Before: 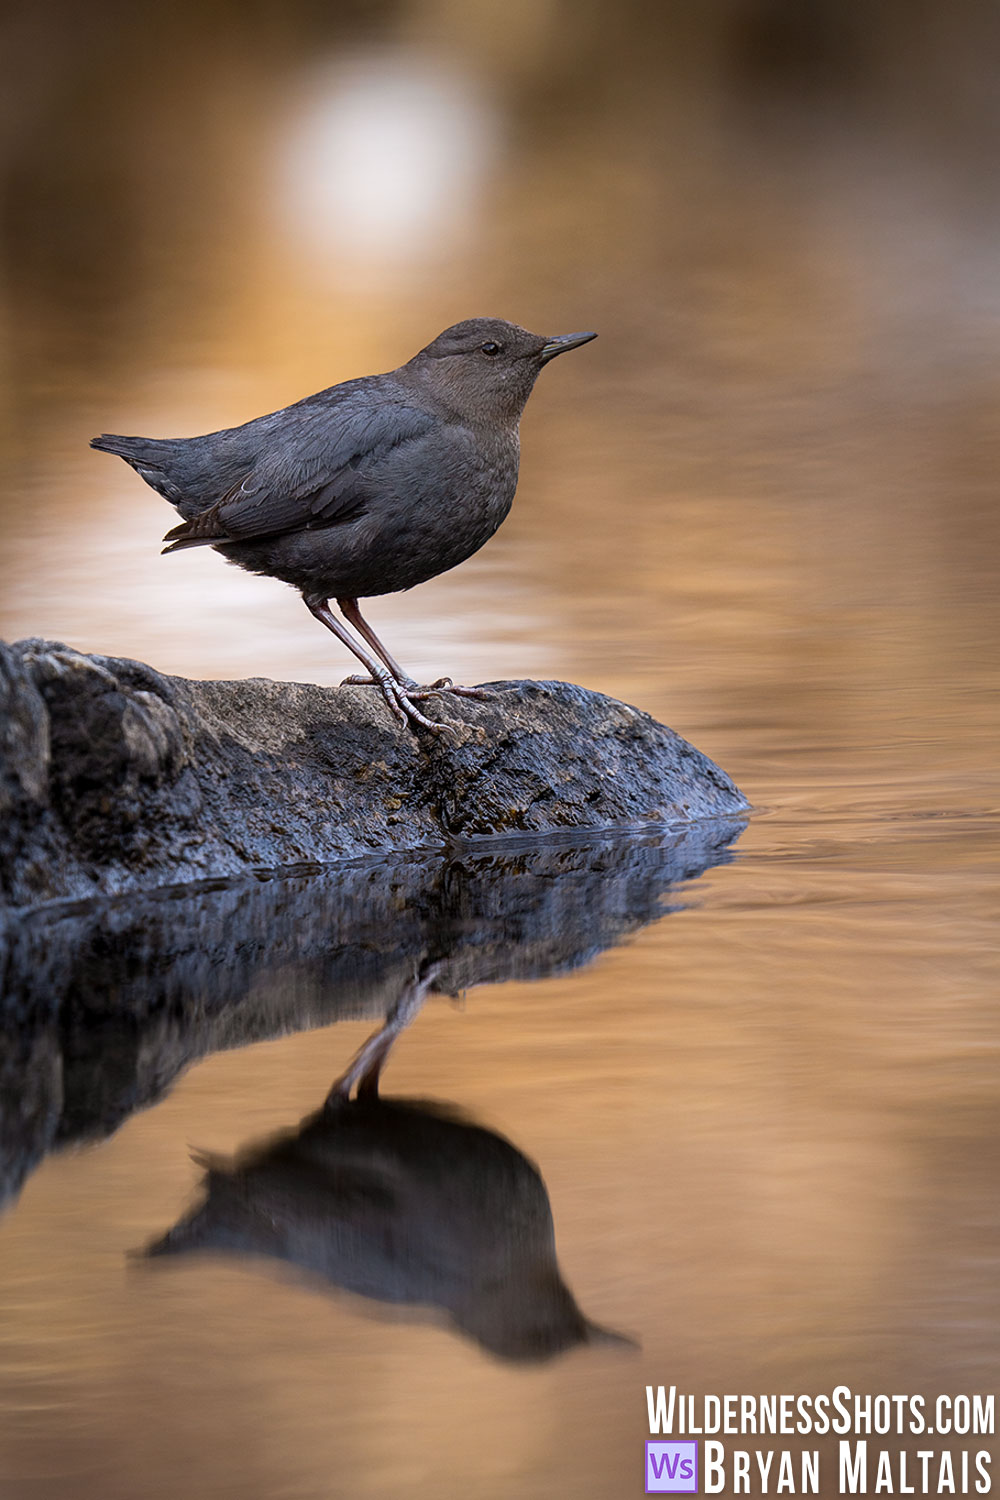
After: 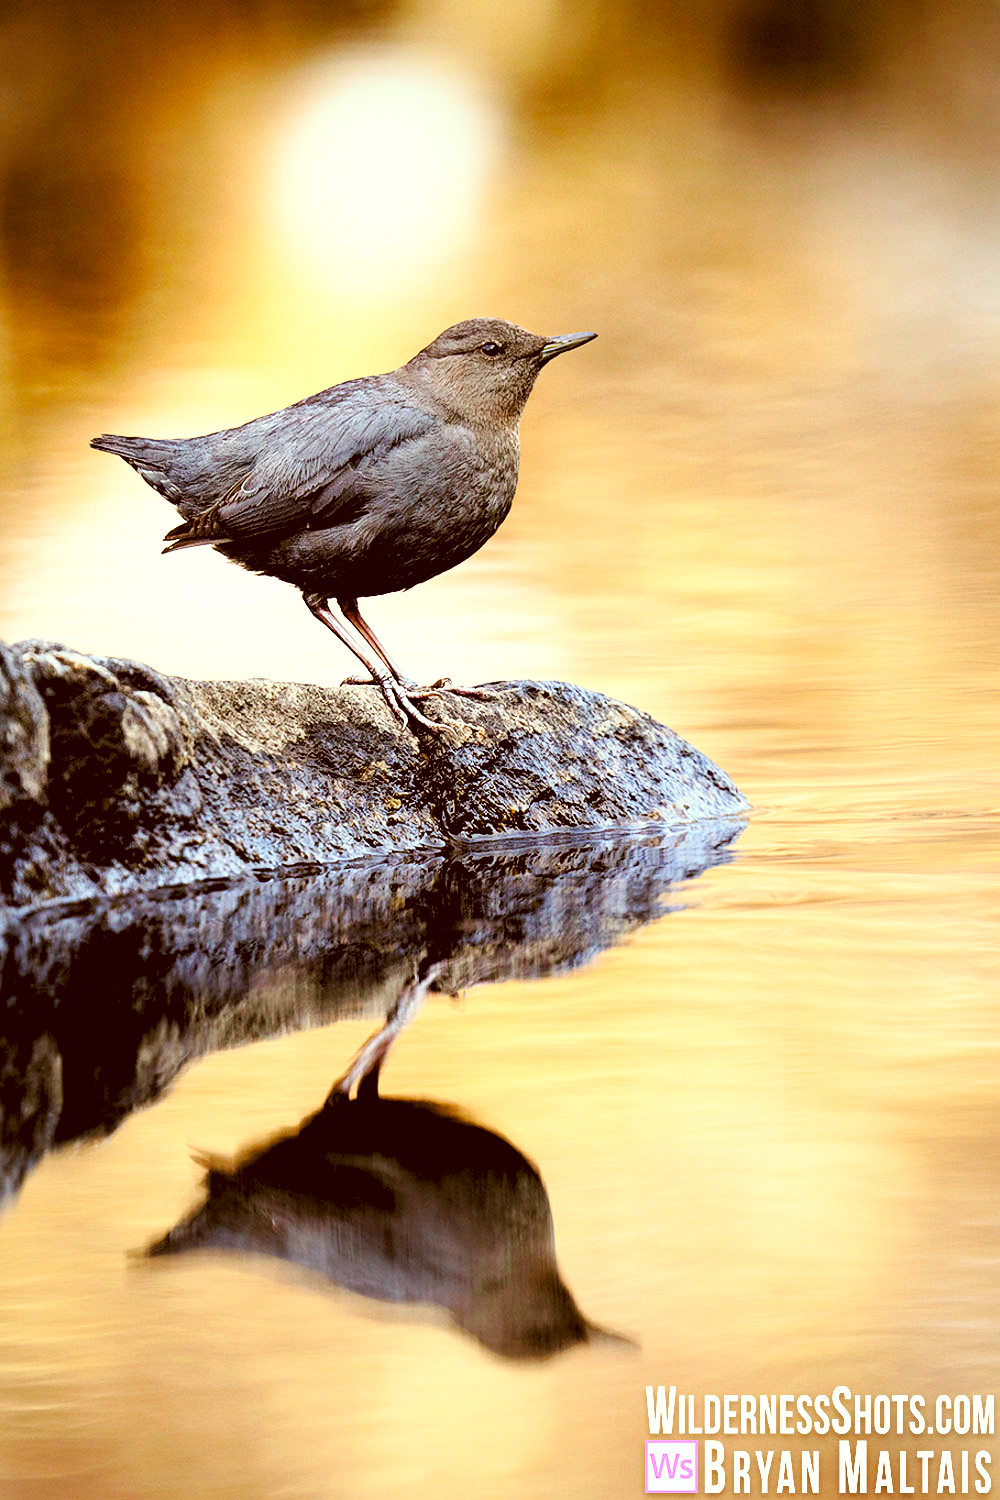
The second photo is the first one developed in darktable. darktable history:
color correction: highlights a* -6.26, highlights b* 9.59, shadows a* 10.6, shadows b* 24
tone equalizer: -8 EV -0.754 EV, -7 EV -0.703 EV, -6 EV -0.633 EV, -5 EV -0.362 EV, -3 EV 0.383 EV, -2 EV 0.6 EV, -1 EV 0.689 EV, +0 EV 0.733 EV, edges refinement/feathering 500, mask exposure compensation -1.57 EV, preserve details no
levels: levels [0.072, 0.414, 0.976]
base curve: curves: ch0 [(0, 0) (0.028, 0.03) (0.121, 0.232) (0.46, 0.748) (0.859, 0.968) (1, 1)], preserve colors none
